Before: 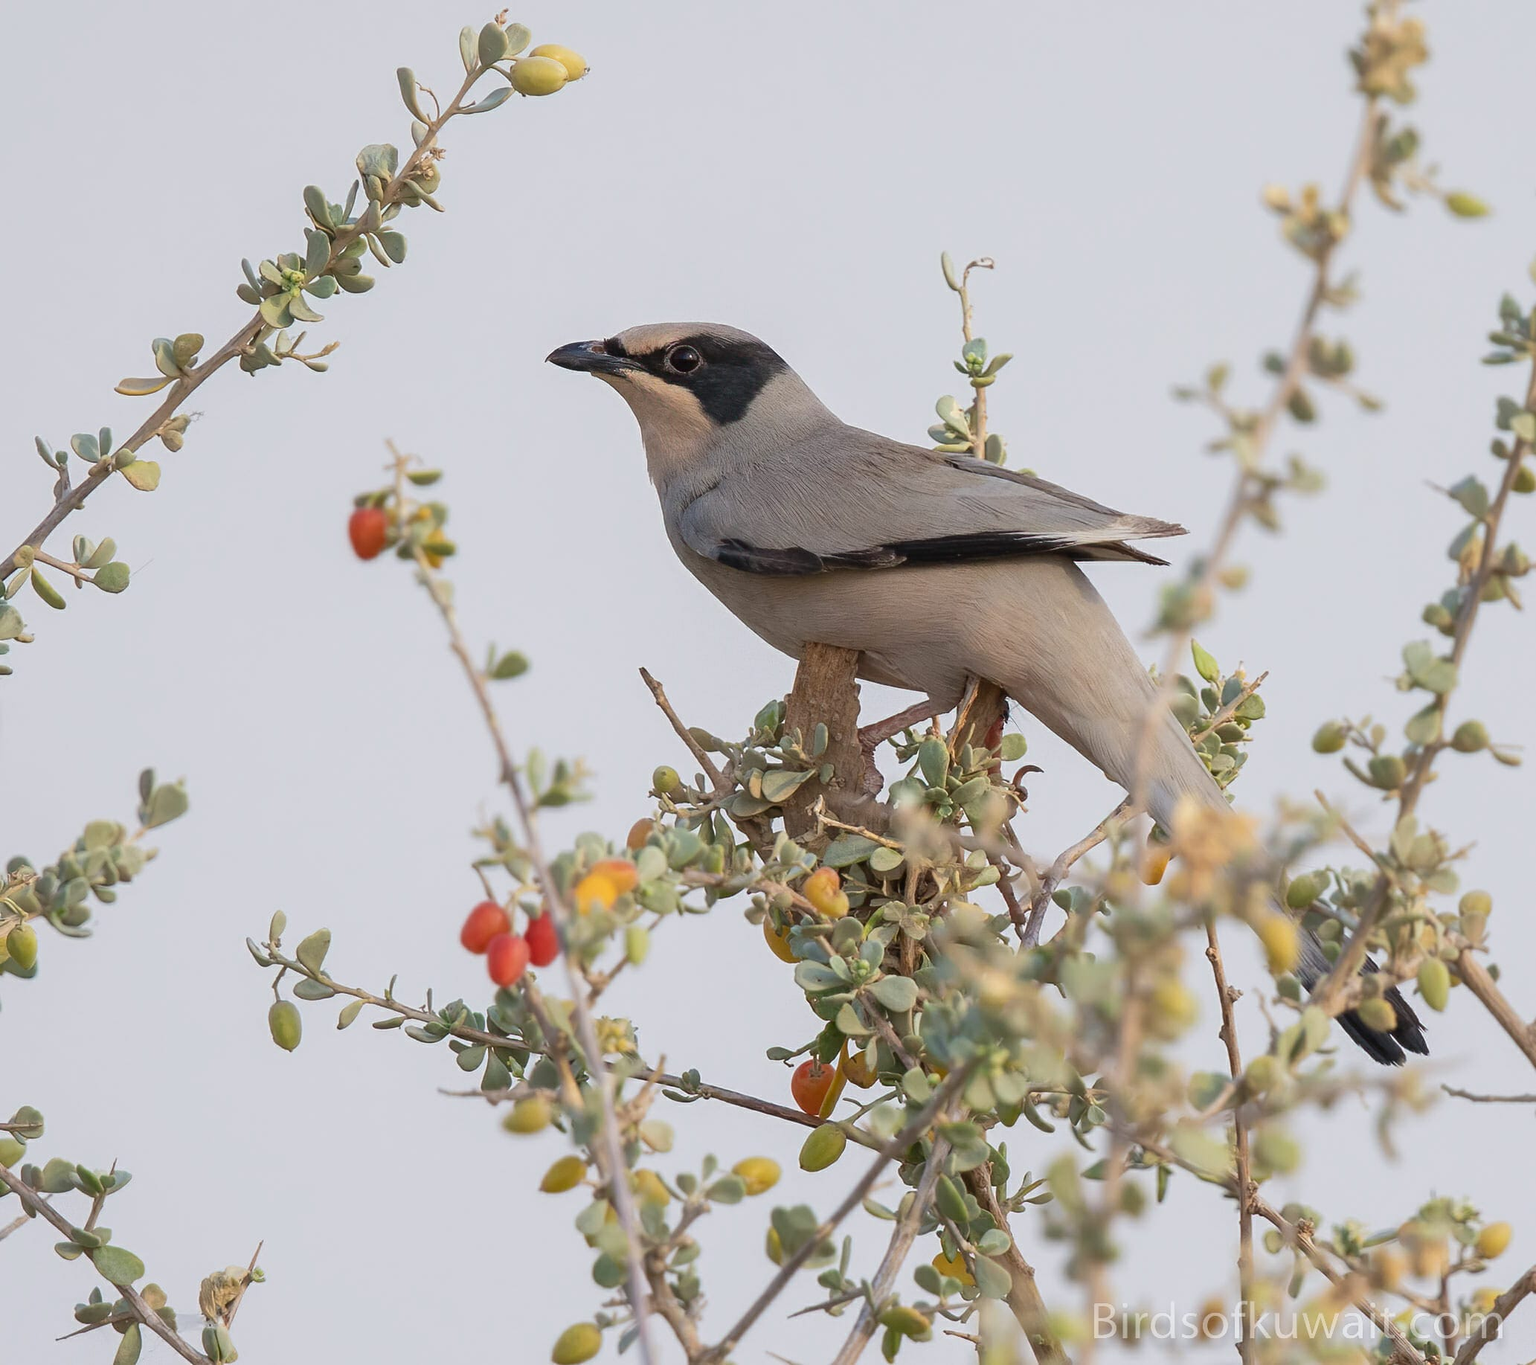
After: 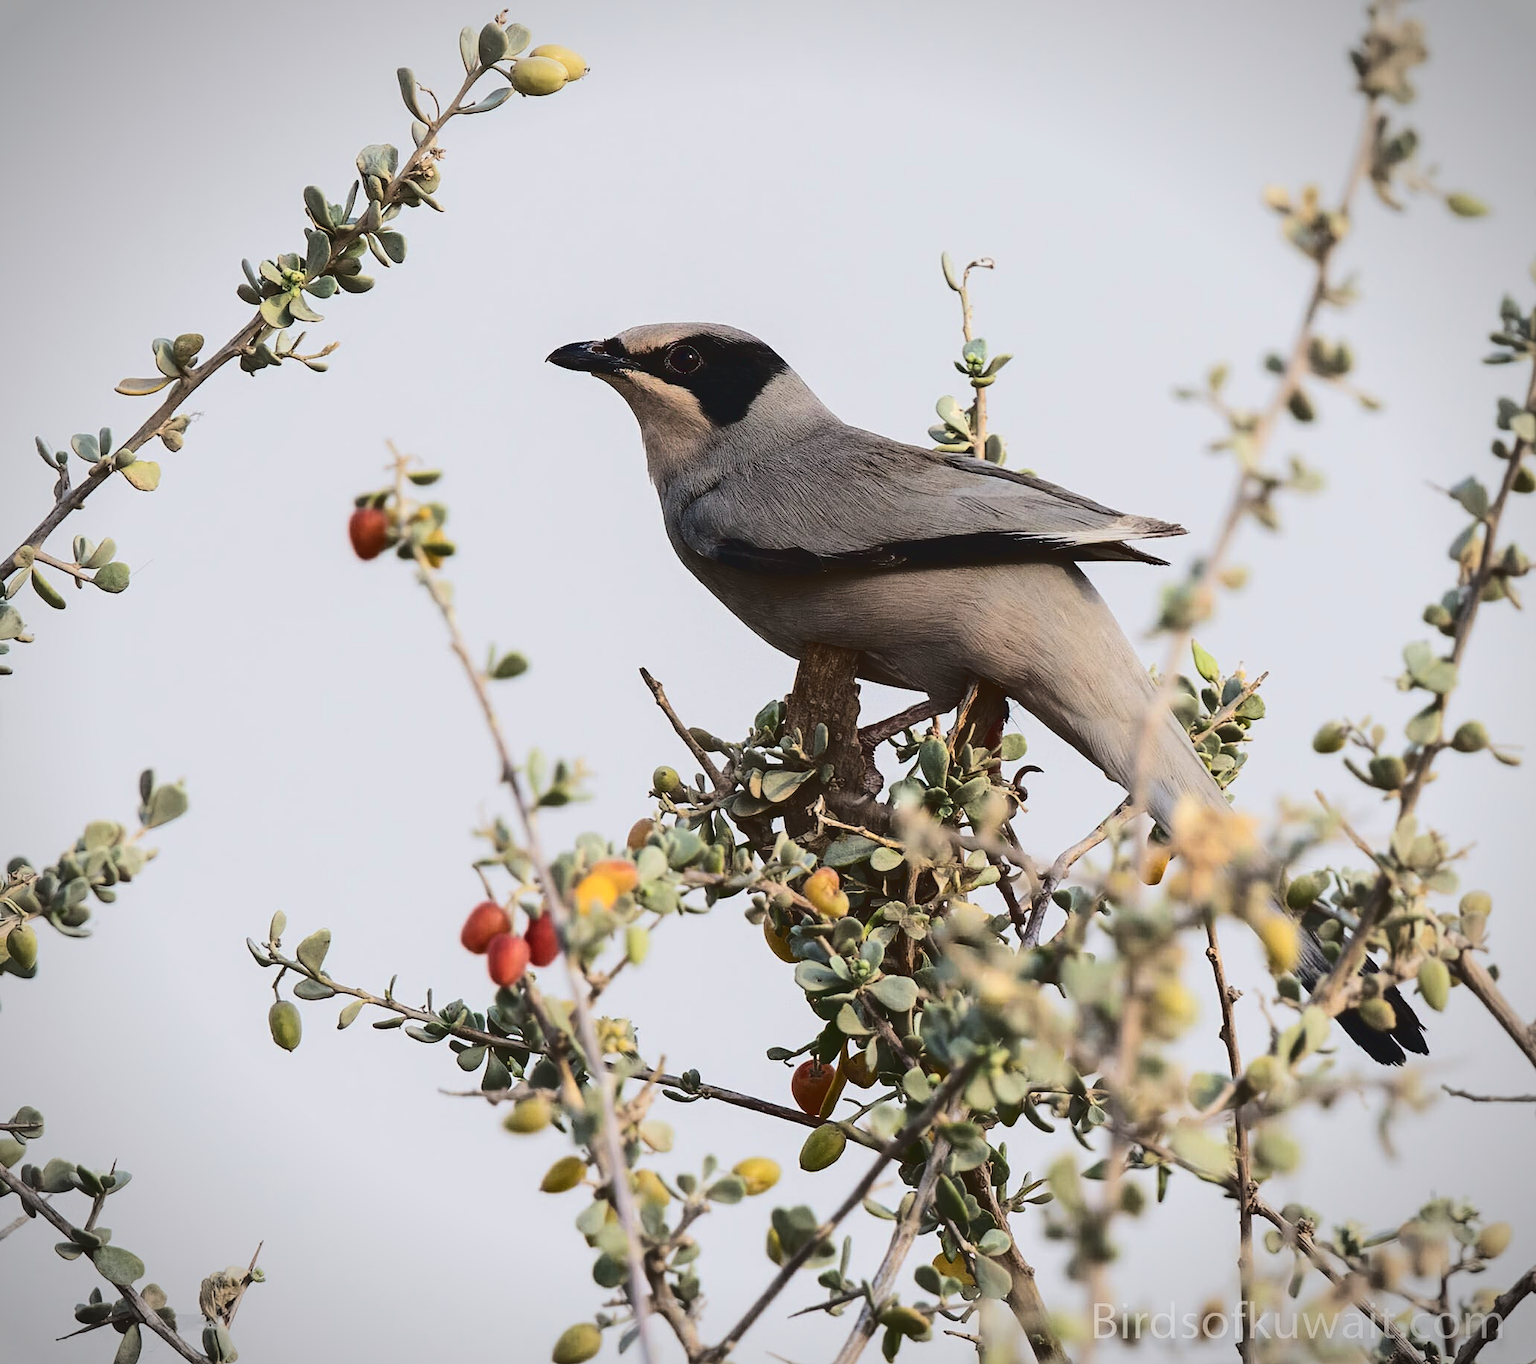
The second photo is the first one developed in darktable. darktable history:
tone equalizer: -8 EV -0.716 EV, -7 EV -0.675 EV, -6 EV -0.592 EV, -5 EV -0.379 EV, -3 EV 0.391 EV, -2 EV 0.6 EV, -1 EV 0.686 EV, +0 EV 0.742 EV, edges refinement/feathering 500, mask exposure compensation -1.57 EV, preserve details no
exposure: compensate exposure bias true, compensate highlight preservation false
vignetting: fall-off start 87.03%, automatic ratio true
tone curve: curves: ch0 [(0, 0) (0.003, 0.084) (0.011, 0.084) (0.025, 0.084) (0.044, 0.084) (0.069, 0.085) (0.1, 0.09) (0.136, 0.1) (0.177, 0.119) (0.224, 0.144) (0.277, 0.205) (0.335, 0.298) (0.399, 0.417) (0.468, 0.525) (0.543, 0.631) (0.623, 0.72) (0.709, 0.8) (0.801, 0.867) (0.898, 0.934) (1, 1)]
